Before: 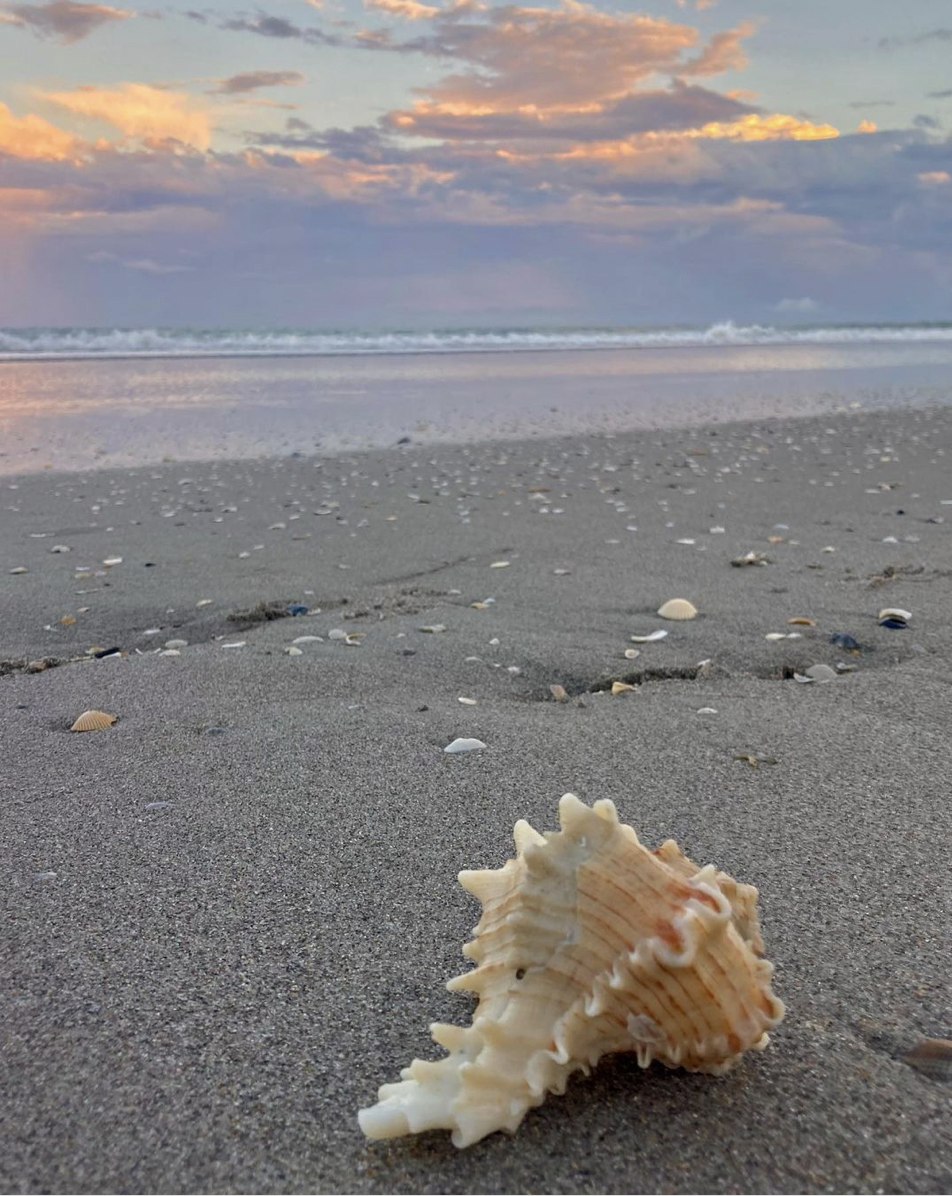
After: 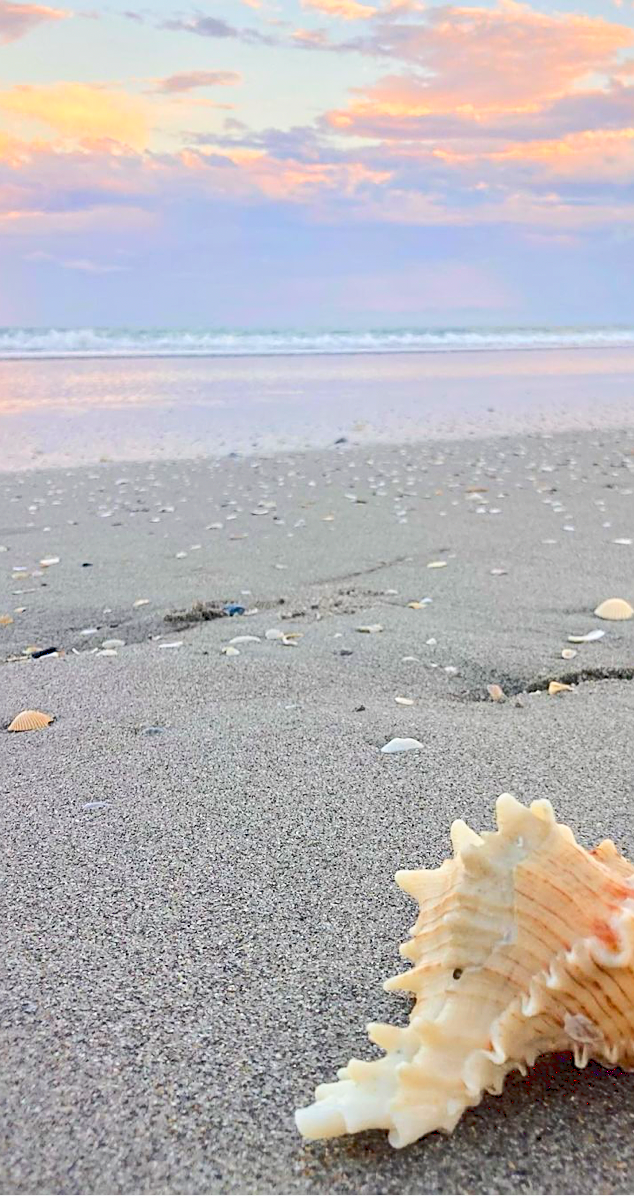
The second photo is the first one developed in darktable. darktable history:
crop and rotate: left 6.69%, right 26.655%
sharpen: on, module defaults
base curve: curves: ch0 [(0, 0.007) (0.028, 0.063) (0.121, 0.311) (0.46, 0.743) (0.859, 0.957) (1, 1)]
